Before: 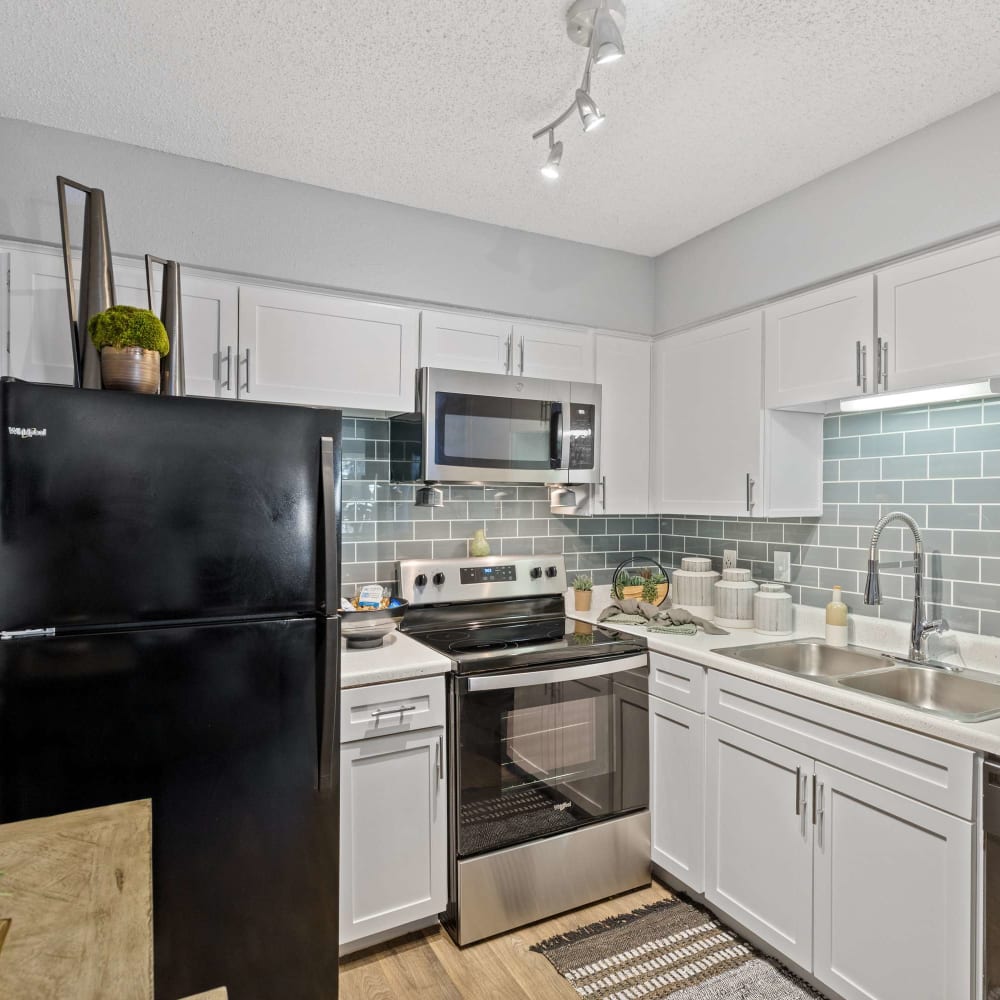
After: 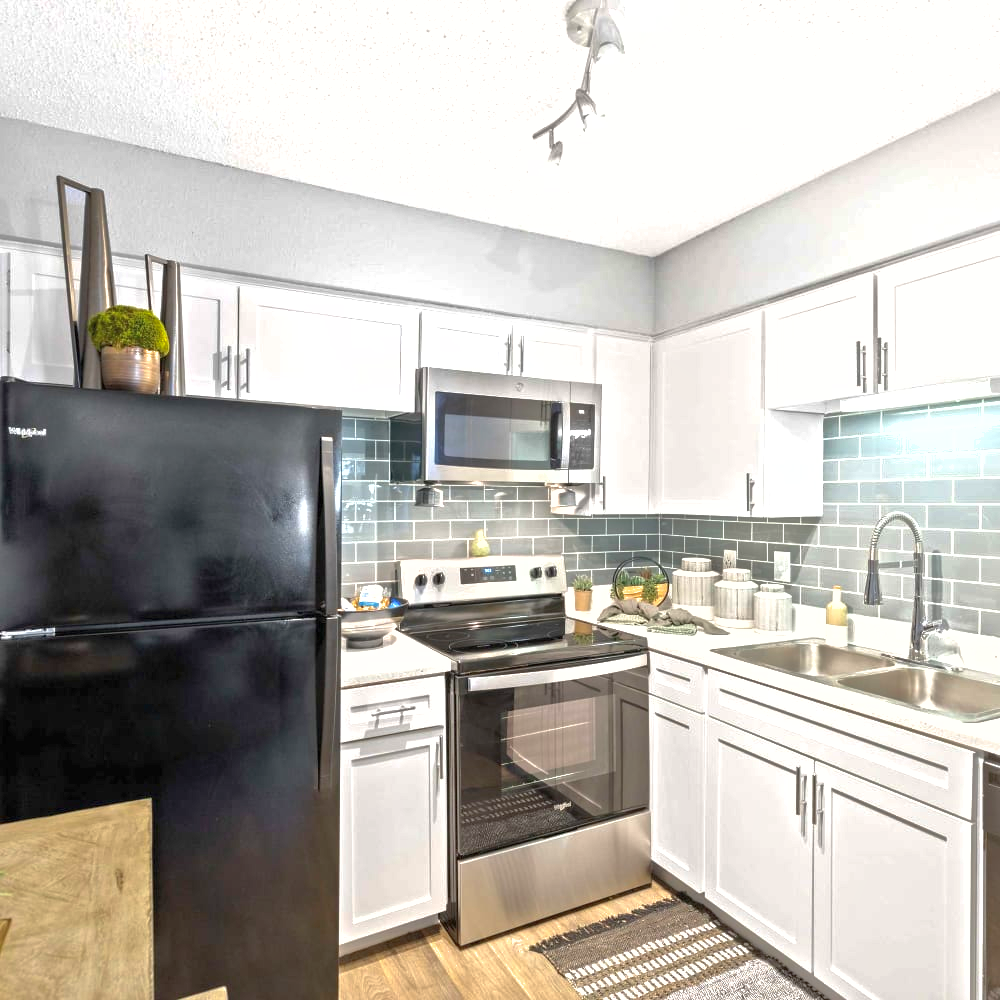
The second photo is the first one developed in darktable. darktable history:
exposure: black level correction 0, exposure 0.95 EV, compensate highlight preservation false
shadows and highlights: on, module defaults
